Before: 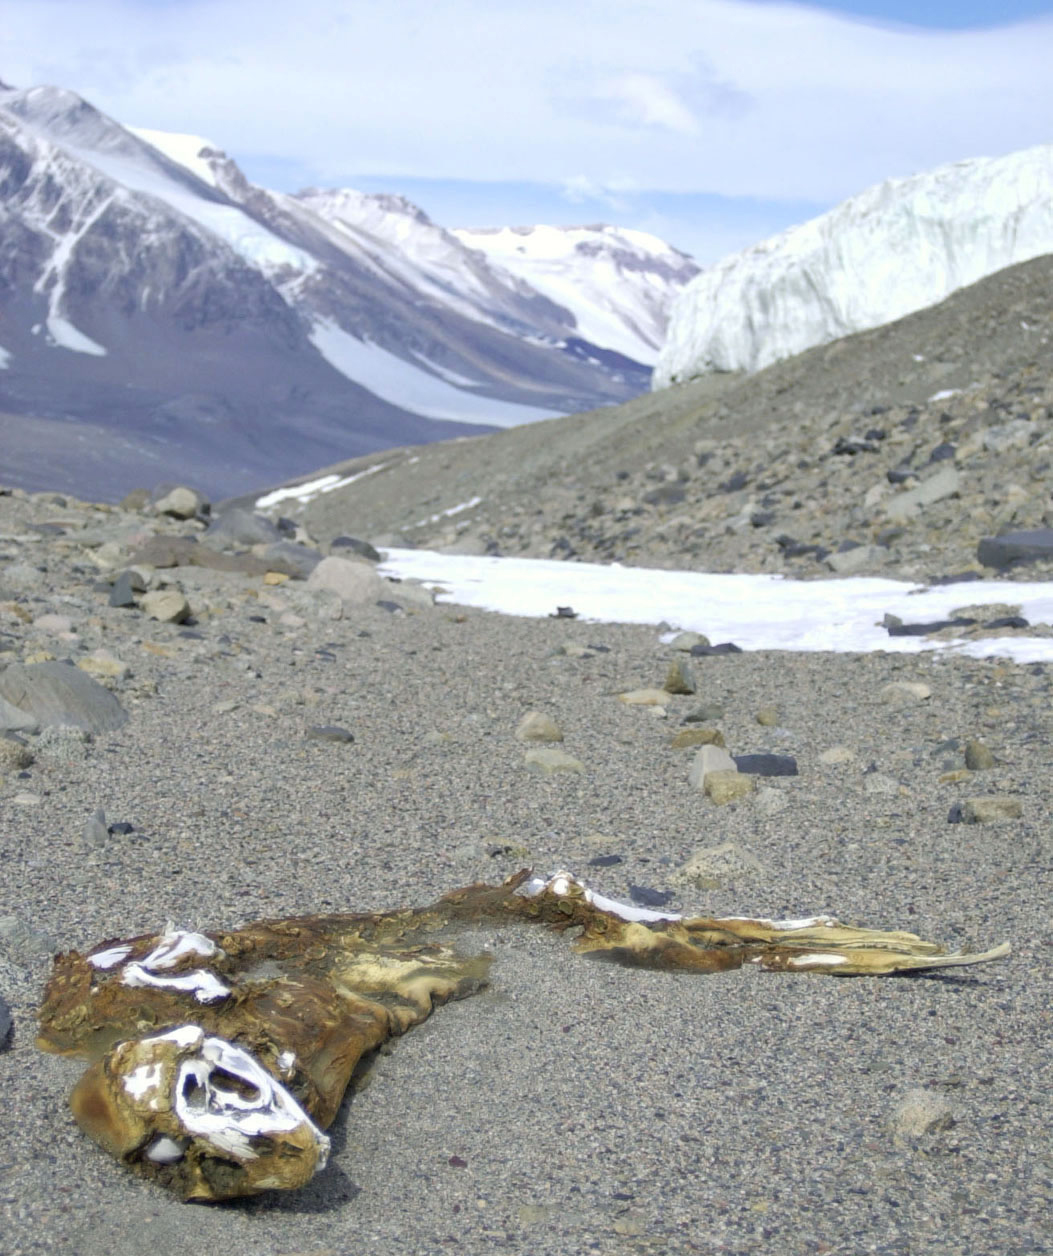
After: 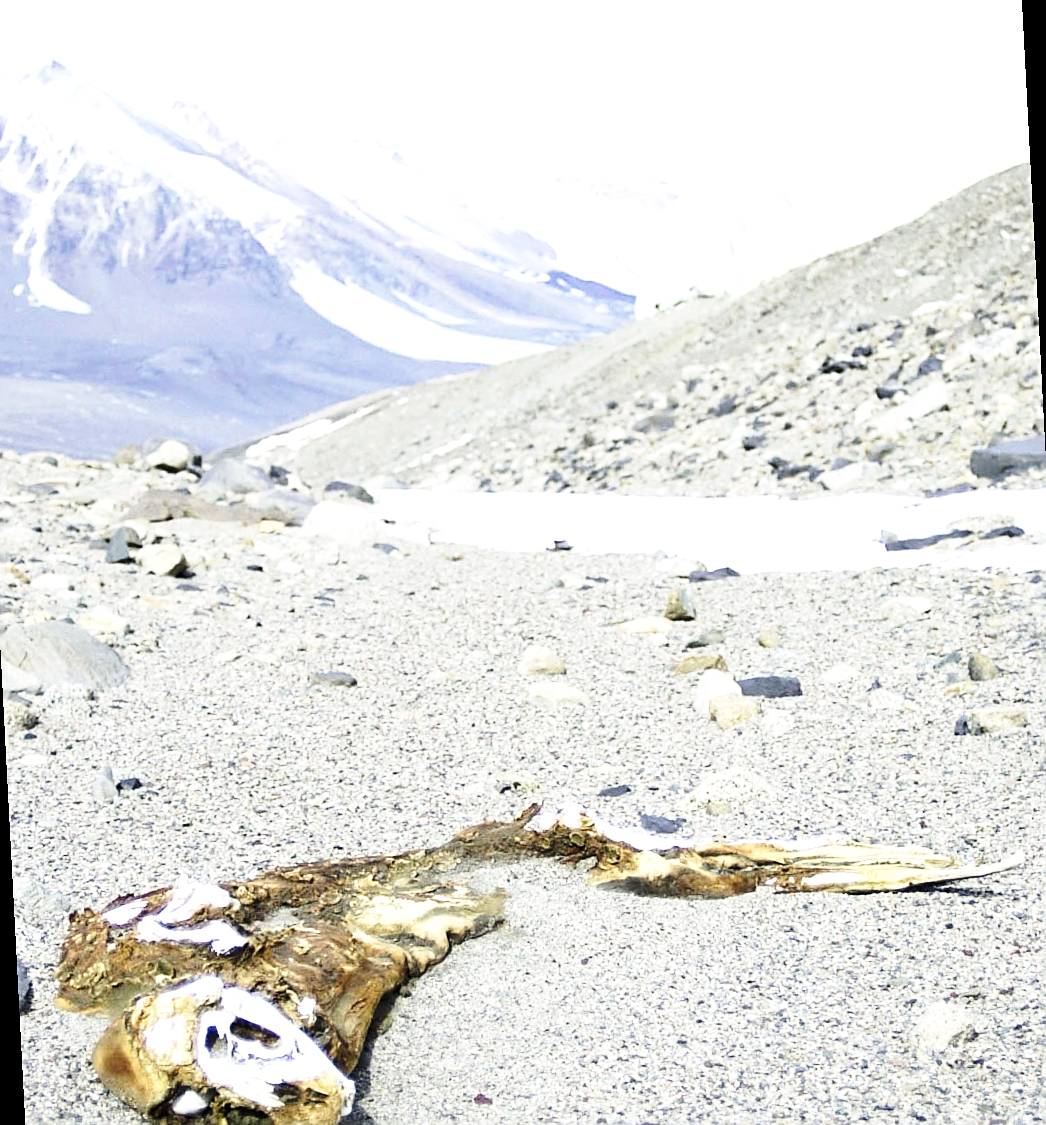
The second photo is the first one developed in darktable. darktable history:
tone equalizer: -8 EV -1.08 EV, -7 EV -1.01 EV, -6 EV -0.867 EV, -5 EV -0.578 EV, -3 EV 0.578 EV, -2 EV 0.867 EV, -1 EV 1.01 EV, +0 EV 1.08 EV, edges refinement/feathering 500, mask exposure compensation -1.57 EV, preserve details no
rotate and perspective: rotation -3°, crop left 0.031, crop right 0.968, crop top 0.07, crop bottom 0.93
exposure: exposure 0.217 EV, compensate highlight preservation false
base curve: curves: ch0 [(0, 0) (0.028, 0.03) (0.121, 0.232) (0.46, 0.748) (0.859, 0.968) (1, 1)], preserve colors none
sharpen: on, module defaults
